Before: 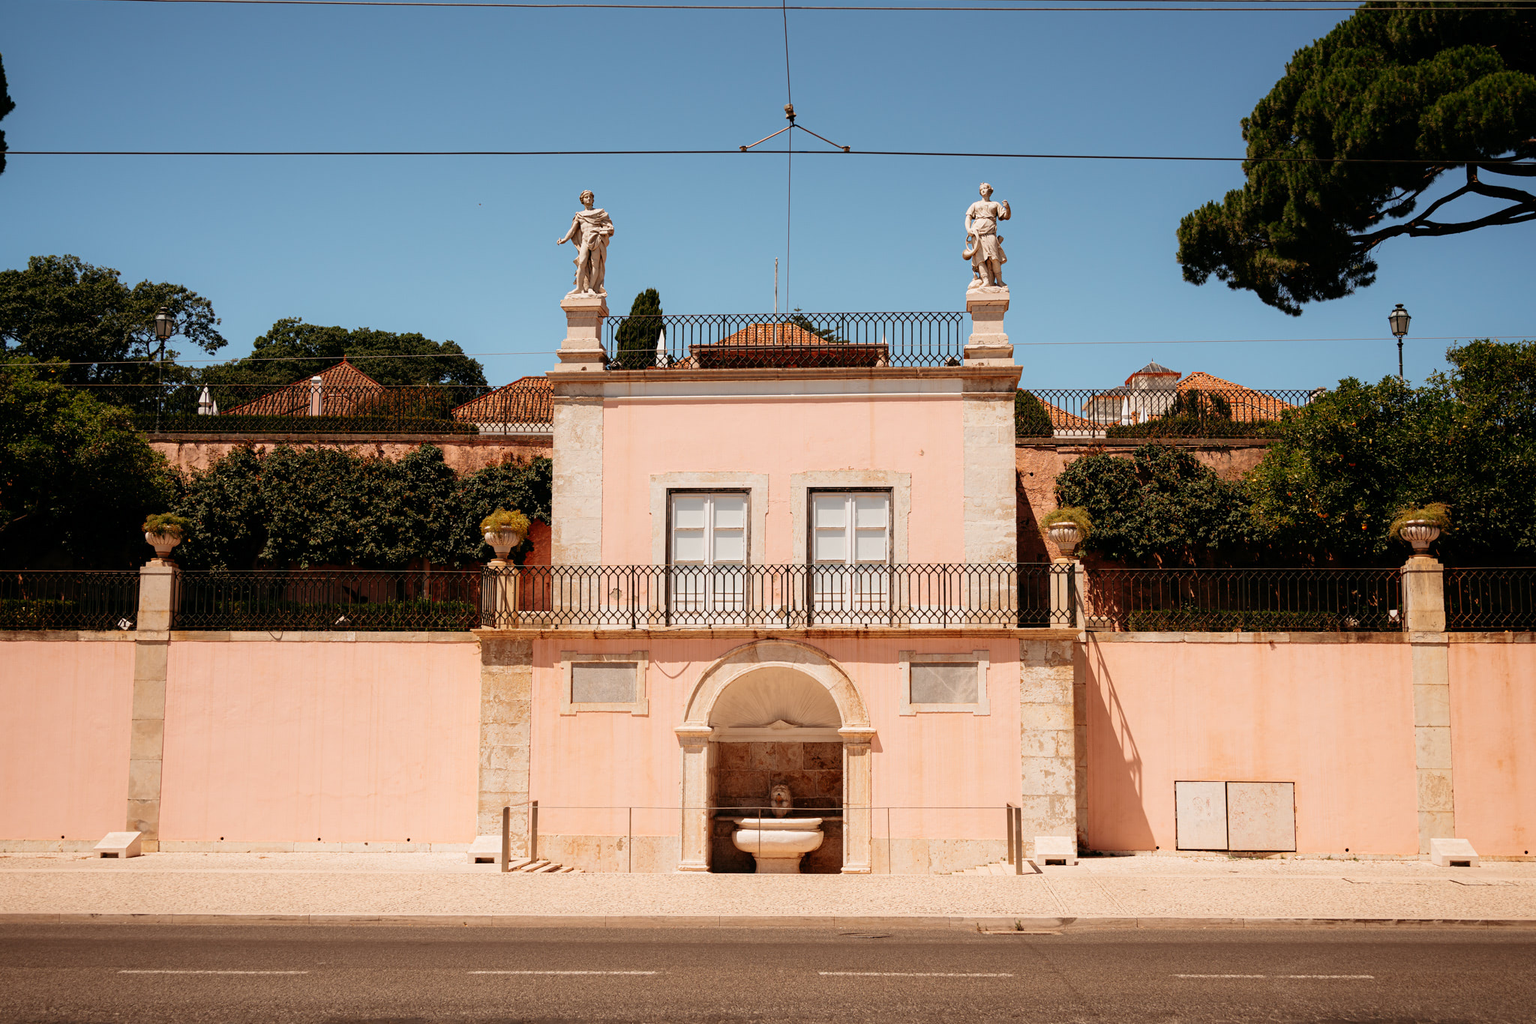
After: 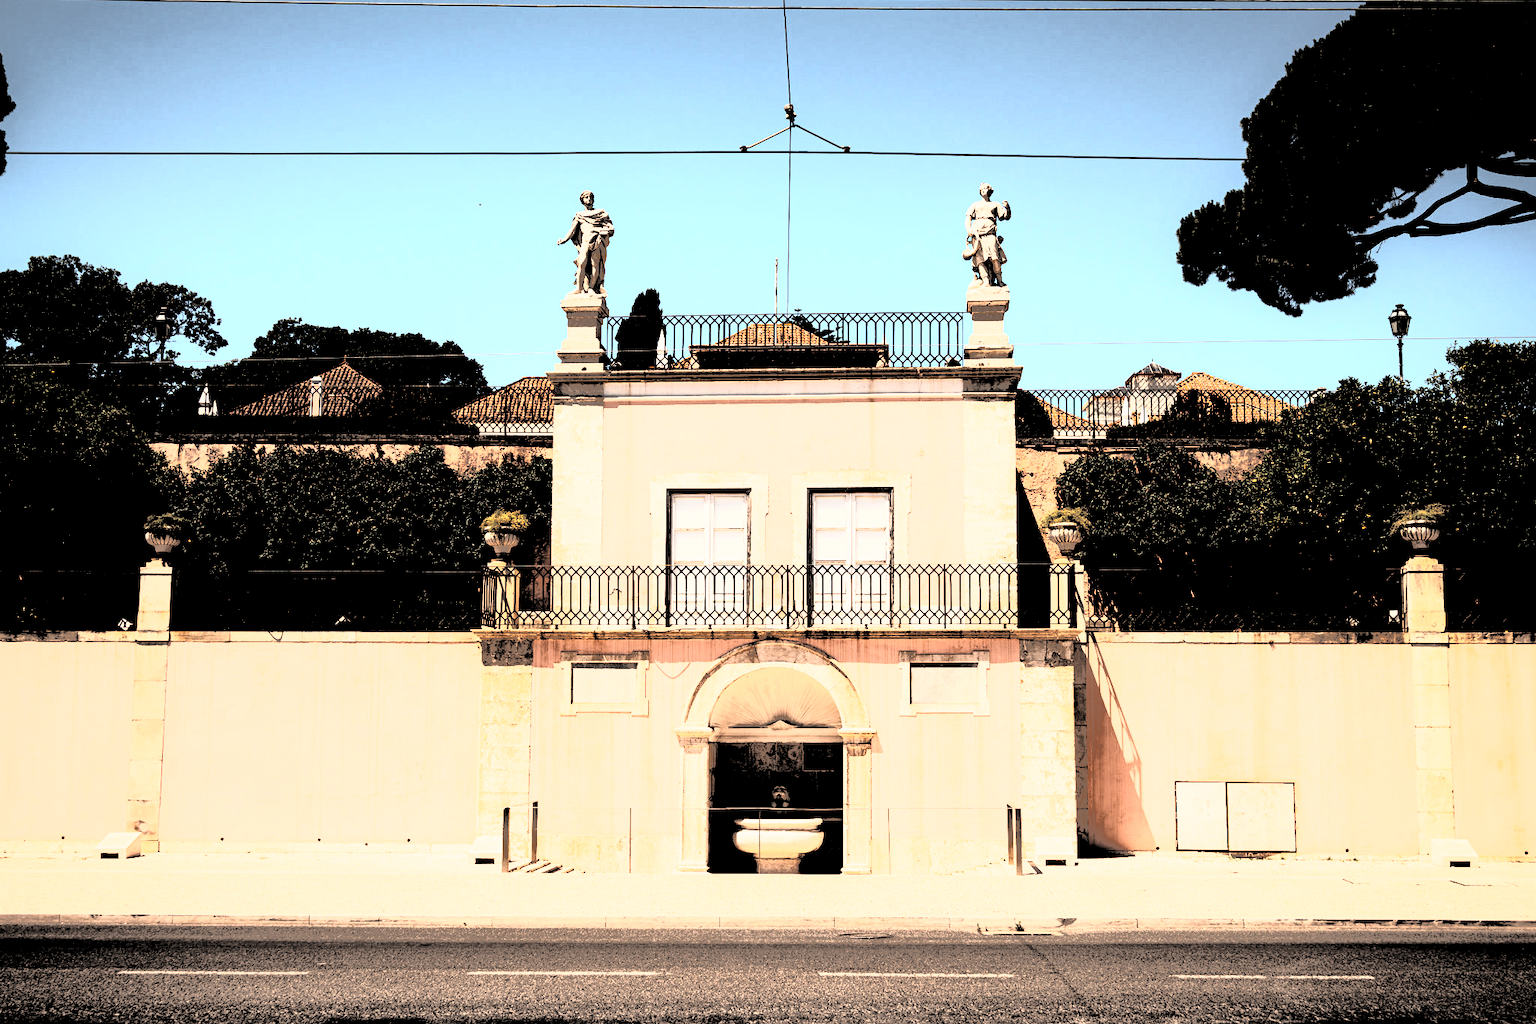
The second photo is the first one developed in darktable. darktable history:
levels: levels [0.514, 0.759, 1]
tone curve: curves: ch0 [(0, 0) (0.003, 0.002) (0.011, 0.002) (0.025, 0.002) (0.044, 0.002) (0.069, 0.002) (0.1, 0.003) (0.136, 0.008) (0.177, 0.03) (0.224, 0.058) (0.277, 0.139) (0.335, 0.233) (0.399, 0.363) (0.468, 0.506) (0.543, 0.649) (0.623, 0.781) (0.709, 0.88) (0.801, 0.956) (0.898, 0.994) (1, 1)], color space Lab, independent channels, preserve colors none
contrast brightness saturation: contrast 0.427, brightness 0.558, saturation -0.19
shadows and highlights: shadows 39.32, highlights -60.08
